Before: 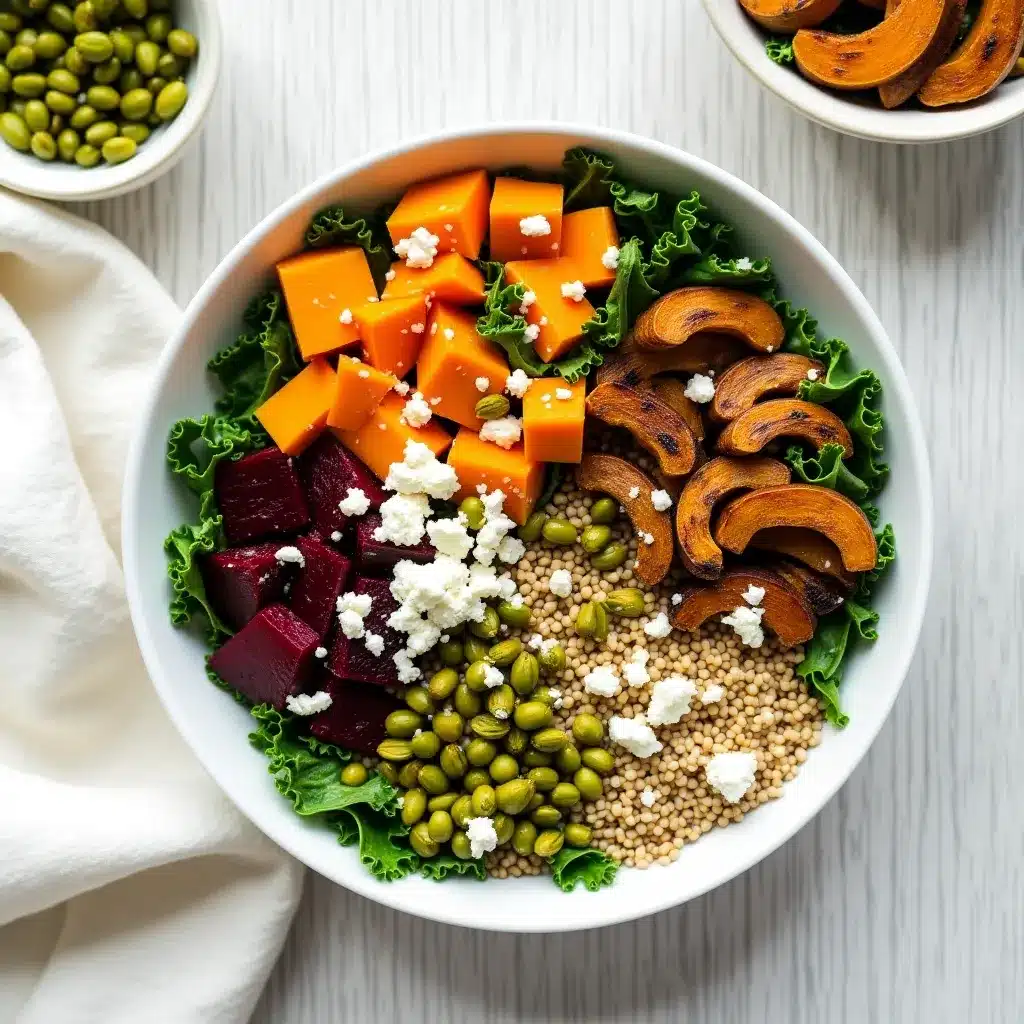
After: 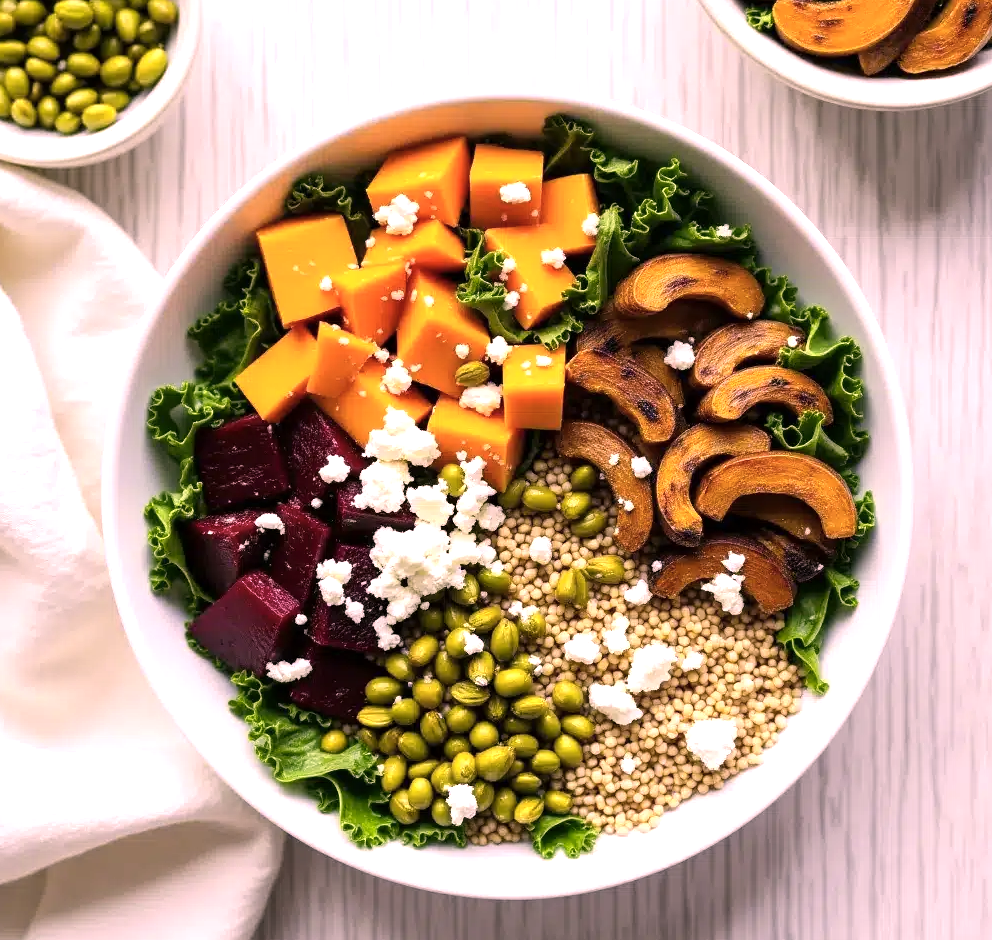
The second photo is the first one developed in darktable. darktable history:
base curve: preserve colors none
crop: left 1.964%, top 3.251%, right 1.122%, bottom 4.933%
color zones: curves: ch0 [(0, 0.558) (0.143, 0.559) (0.286, 0.529) (0.429, 0.505) (0.571, 0.5) (0.714, 0.5) (0.857, 0.5) (1, 0.558)]; ch1 [(0, 0.469) (0.01, 0.469) (0.12, 0.446) (0.248, 0.469) (0.5, 0.5) (0.748, 0.5) (0.99, 0.469) (1, 0.469)]
shadows and highlights: radius 44.78, white point adjustment 6.64, compress 79.65%, highlights color adjustment 78.42%, soften with gaussian
white balance: red 0.926, green 1.003, blue 1.133
color correction: highlights a* 21.16, highlights b* 19.61
